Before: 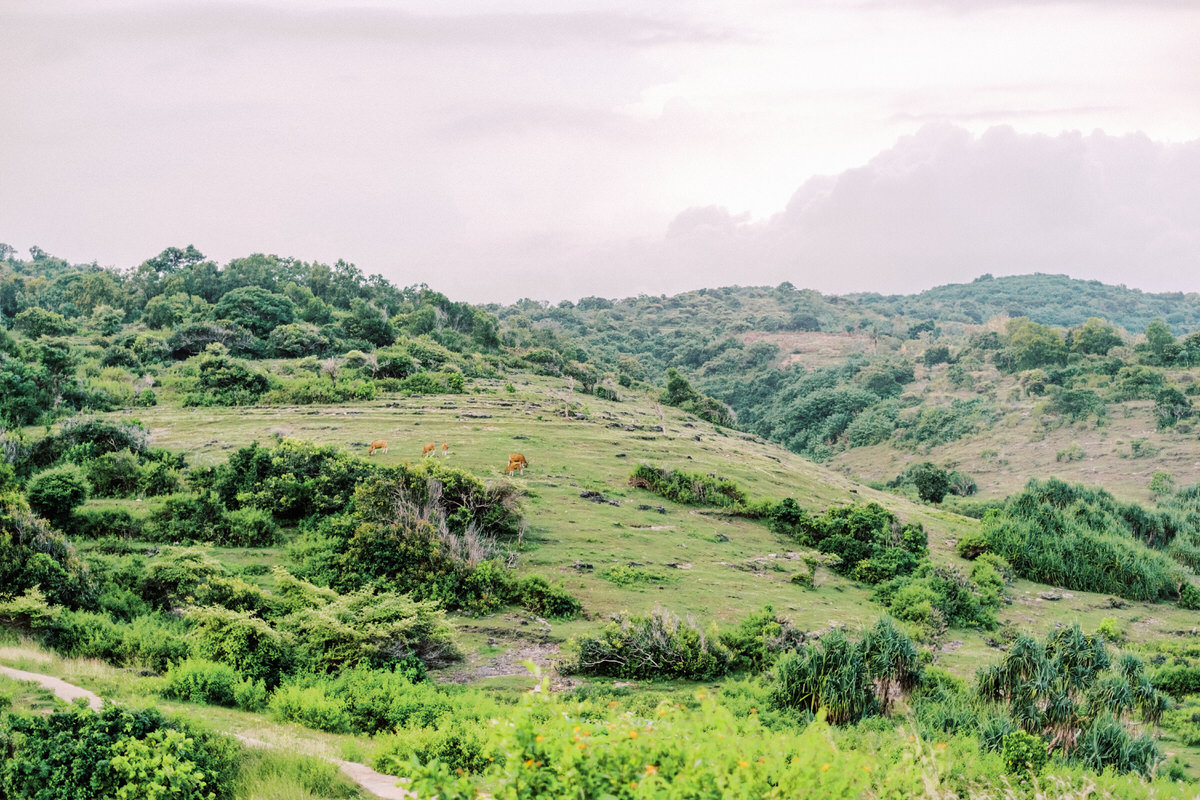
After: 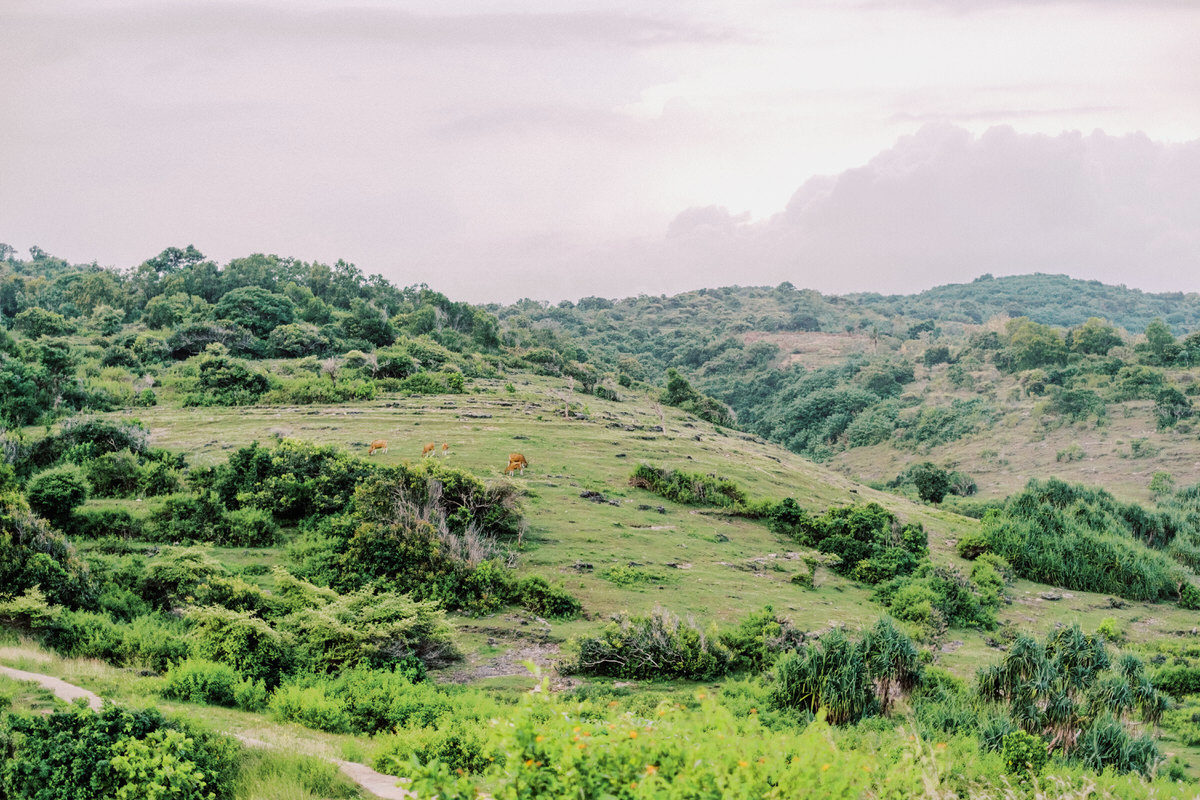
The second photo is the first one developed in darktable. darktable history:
exposure: exposure -0.153 EV, compensate highlight preservation false
color correction: saturation 0.99
